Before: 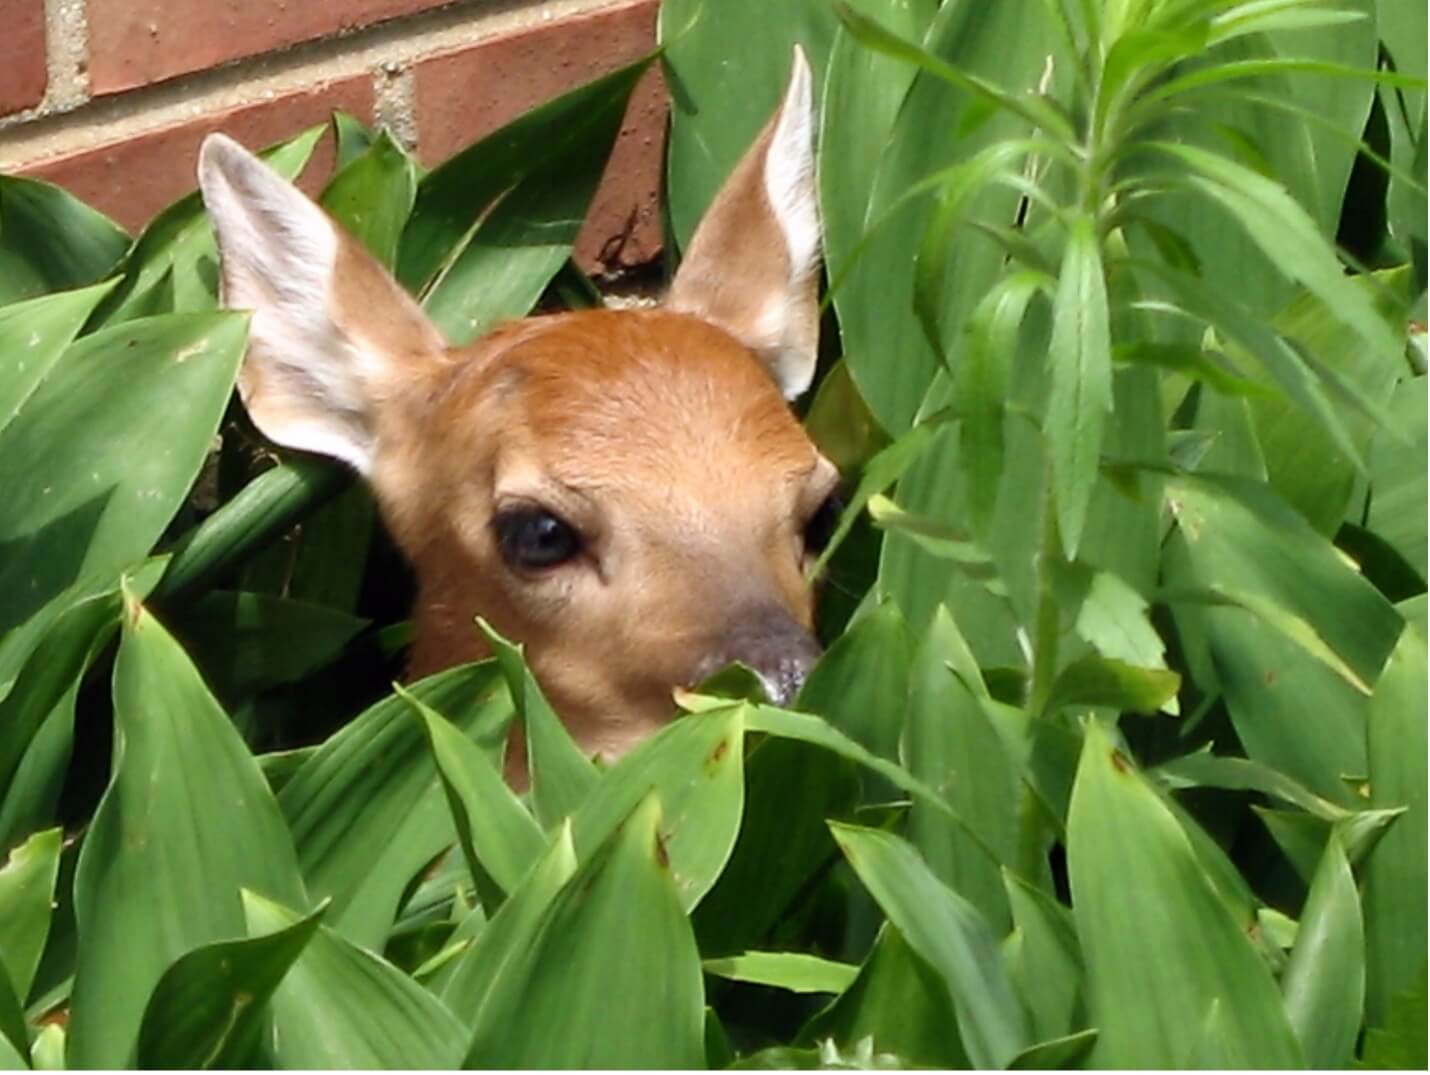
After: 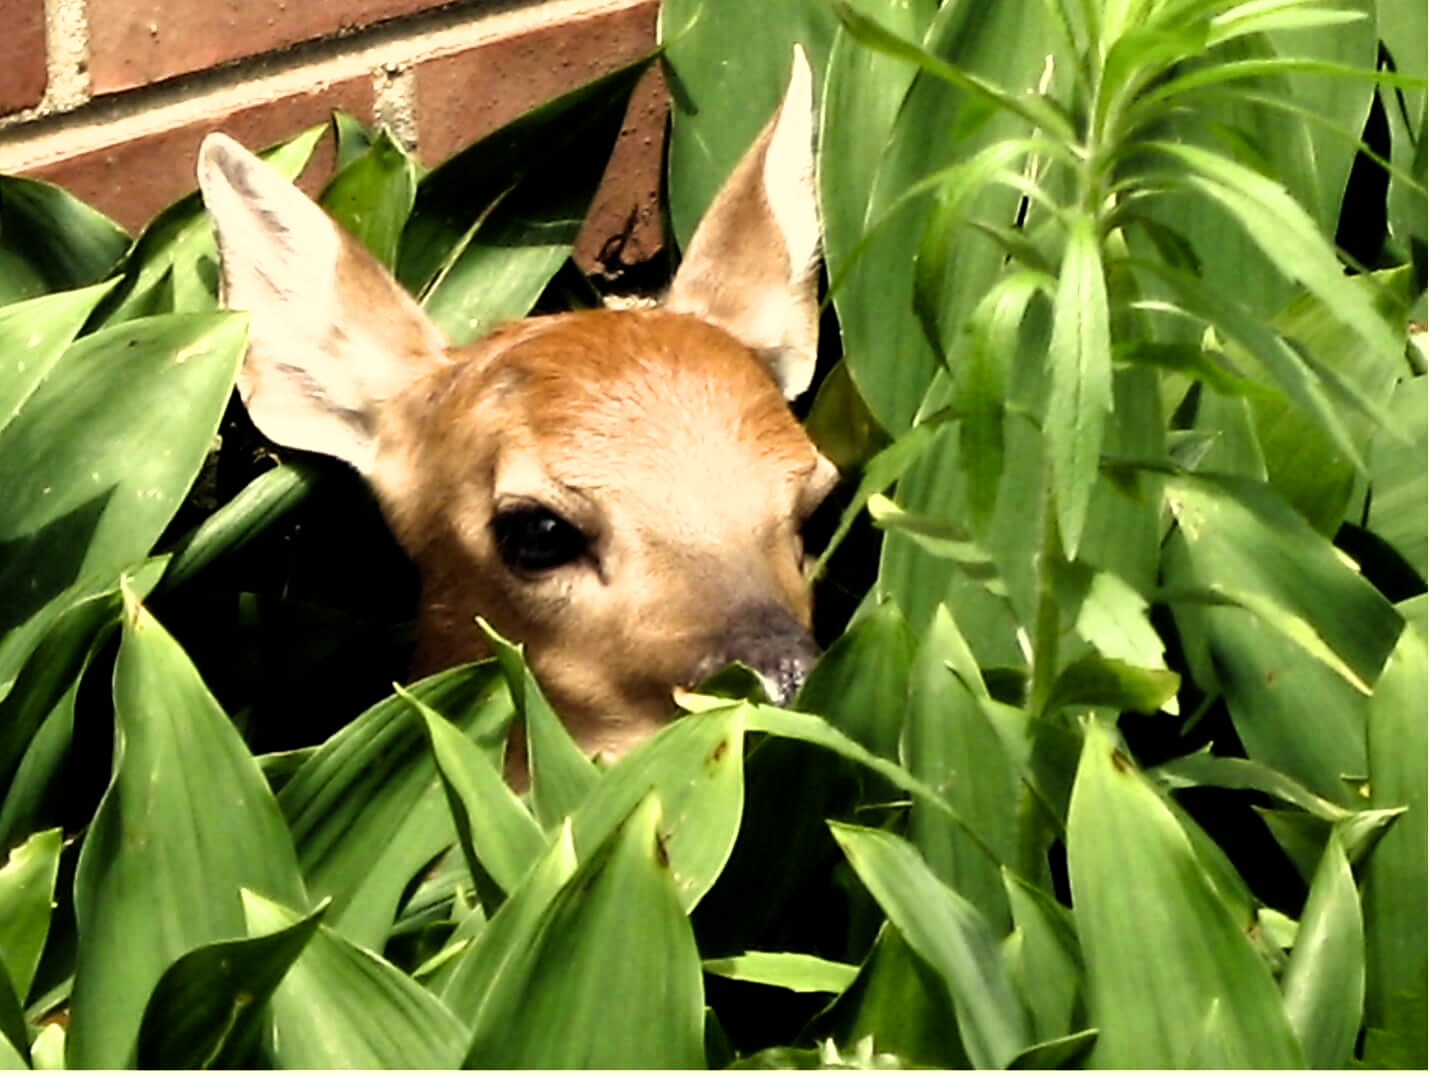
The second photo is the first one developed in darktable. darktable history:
filmic rgb: black relative exposure -8.21 EV, white relative exposure 2.23 EV, hardness 7.18, latitude 85.82%, contrast 1.69, highlights saturation mix -3.06%, shadows ↔ highlights balance -2.82%
color correction: highlights a* 1.3, highlights b* 17.19
